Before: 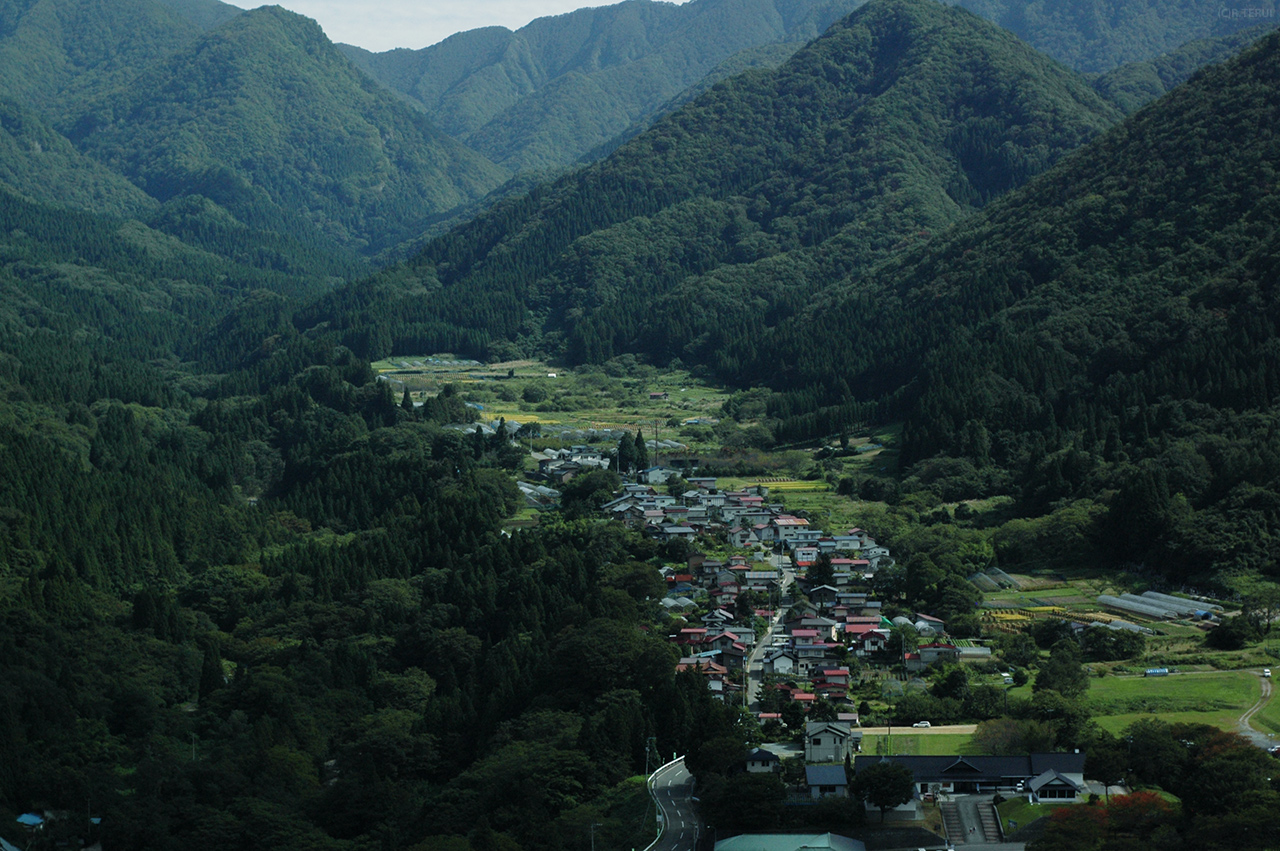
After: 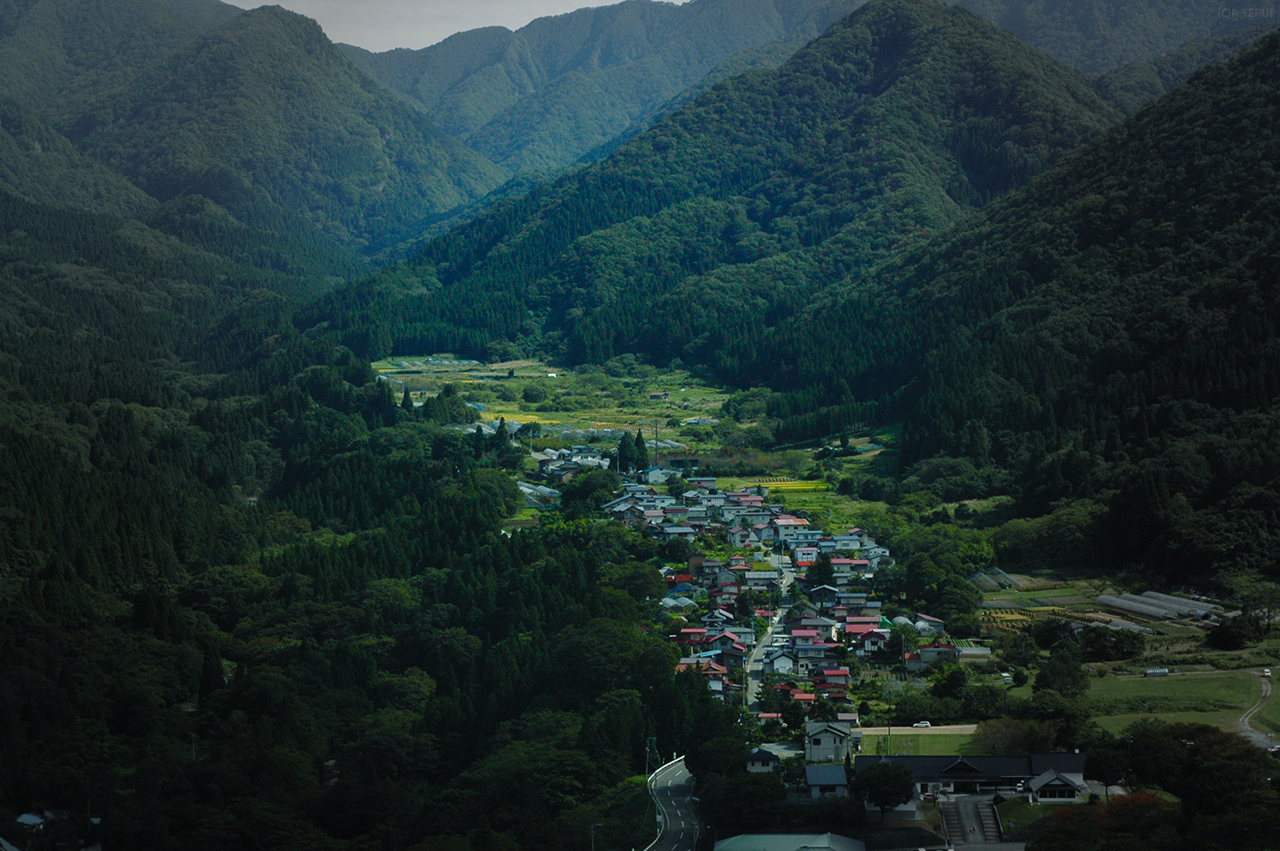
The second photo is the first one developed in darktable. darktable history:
contrast brightness saturation: saturation -0.062
color balance rgb: global offset › luminance 0.239%, perceptual saturation grading › global saturation 34.954%, perceptual saturation grading › highlights -29.99%, perceptual saturation grading › shadows 35.823%, global vibrance 20%
vignetting: fall-off start 39.85%, fall-off radius 40.23%
